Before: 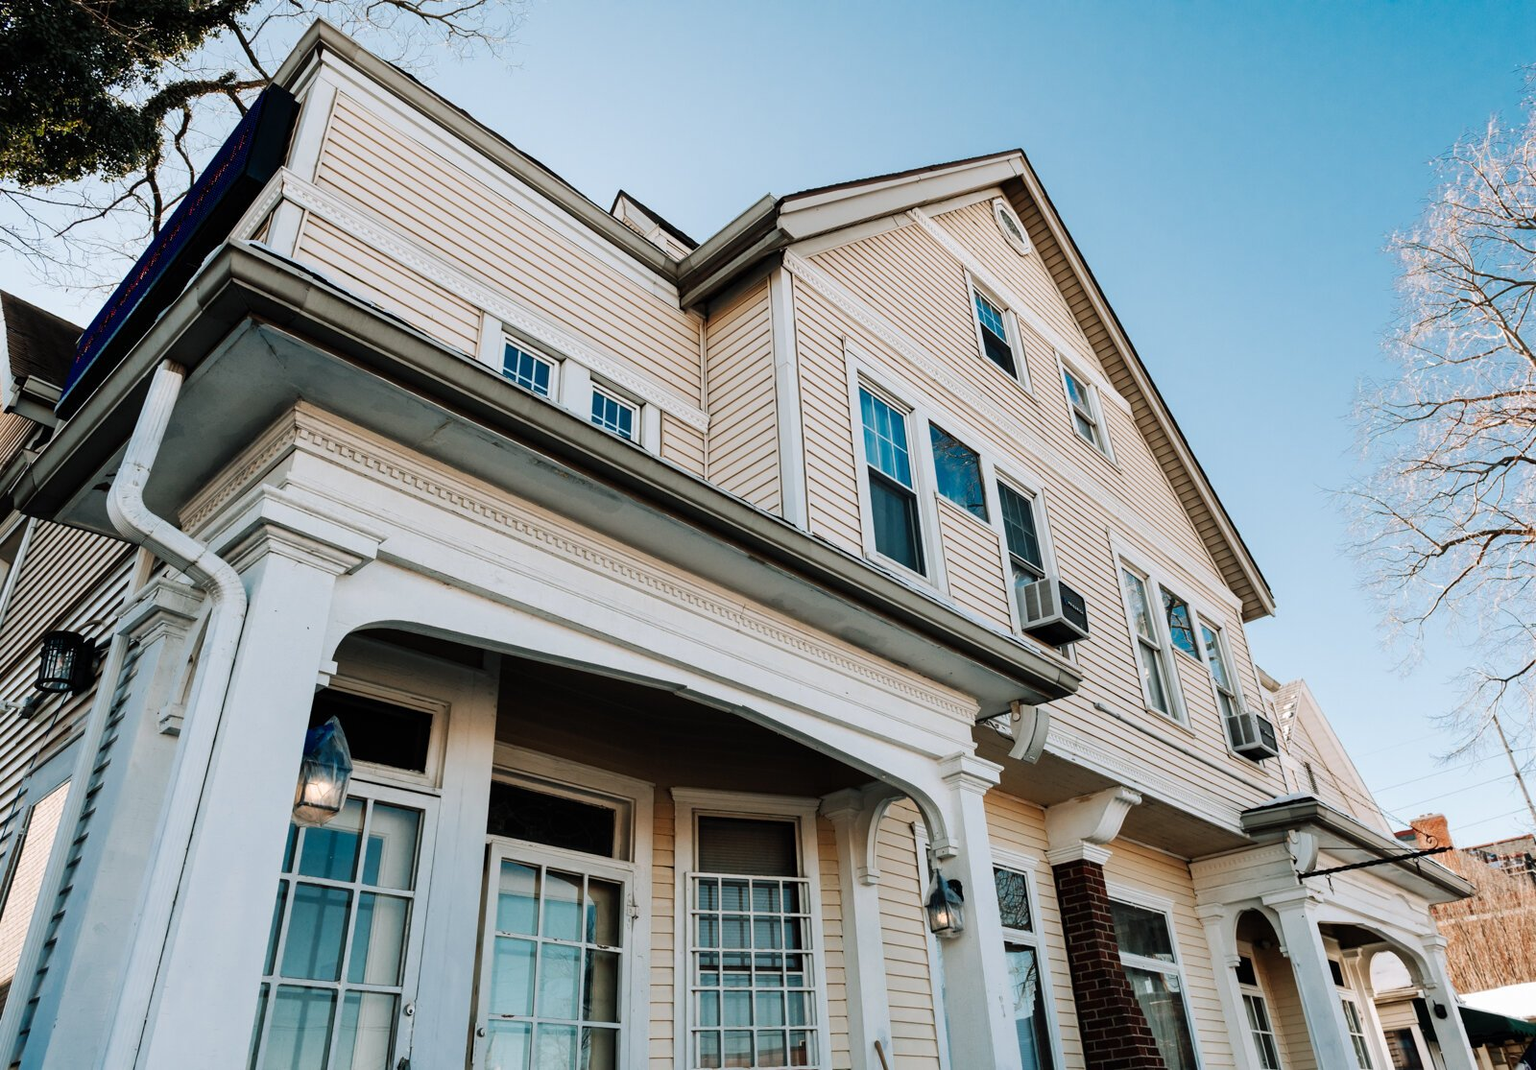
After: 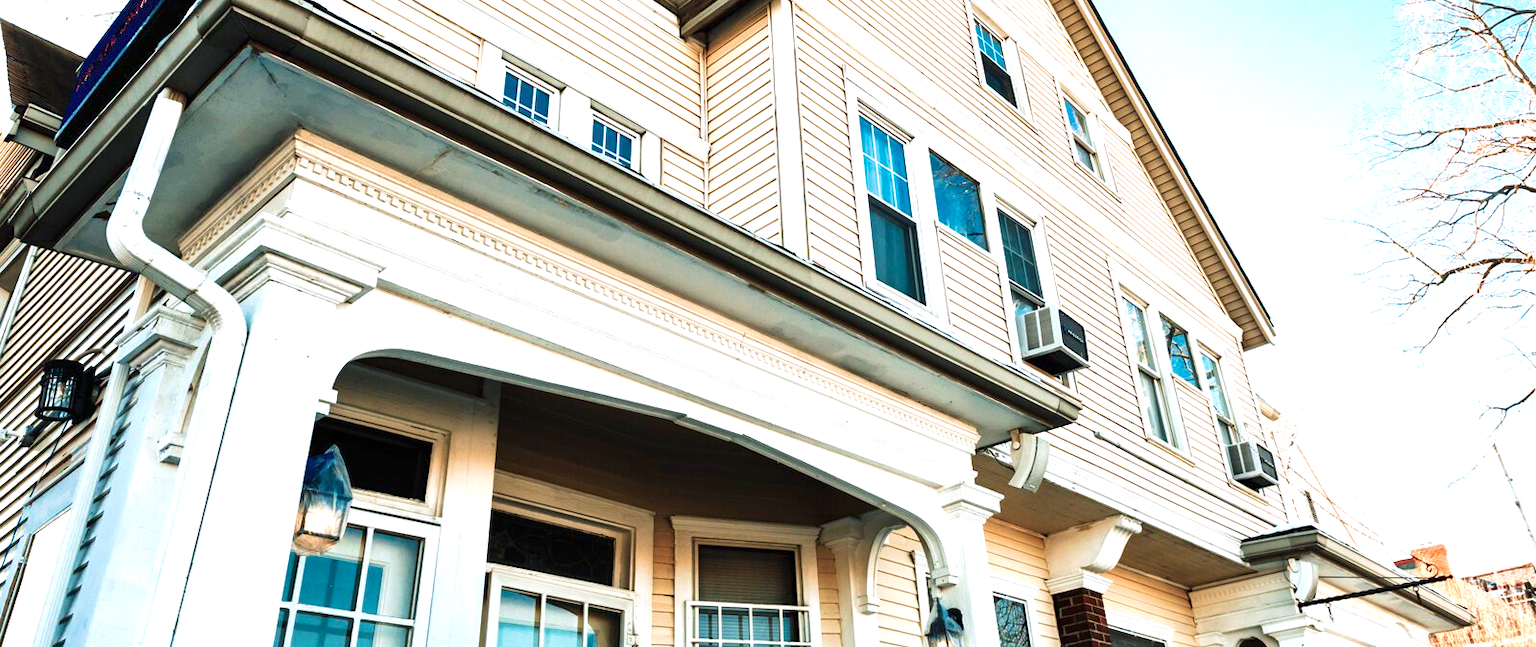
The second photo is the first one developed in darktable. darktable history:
velvia: strength 44.99%
crop and rotate: top 25.529%, bottom 13.985%
exposure: exposure 1.204 EV, compensate exposure bias true, compensate highlight preservation false
